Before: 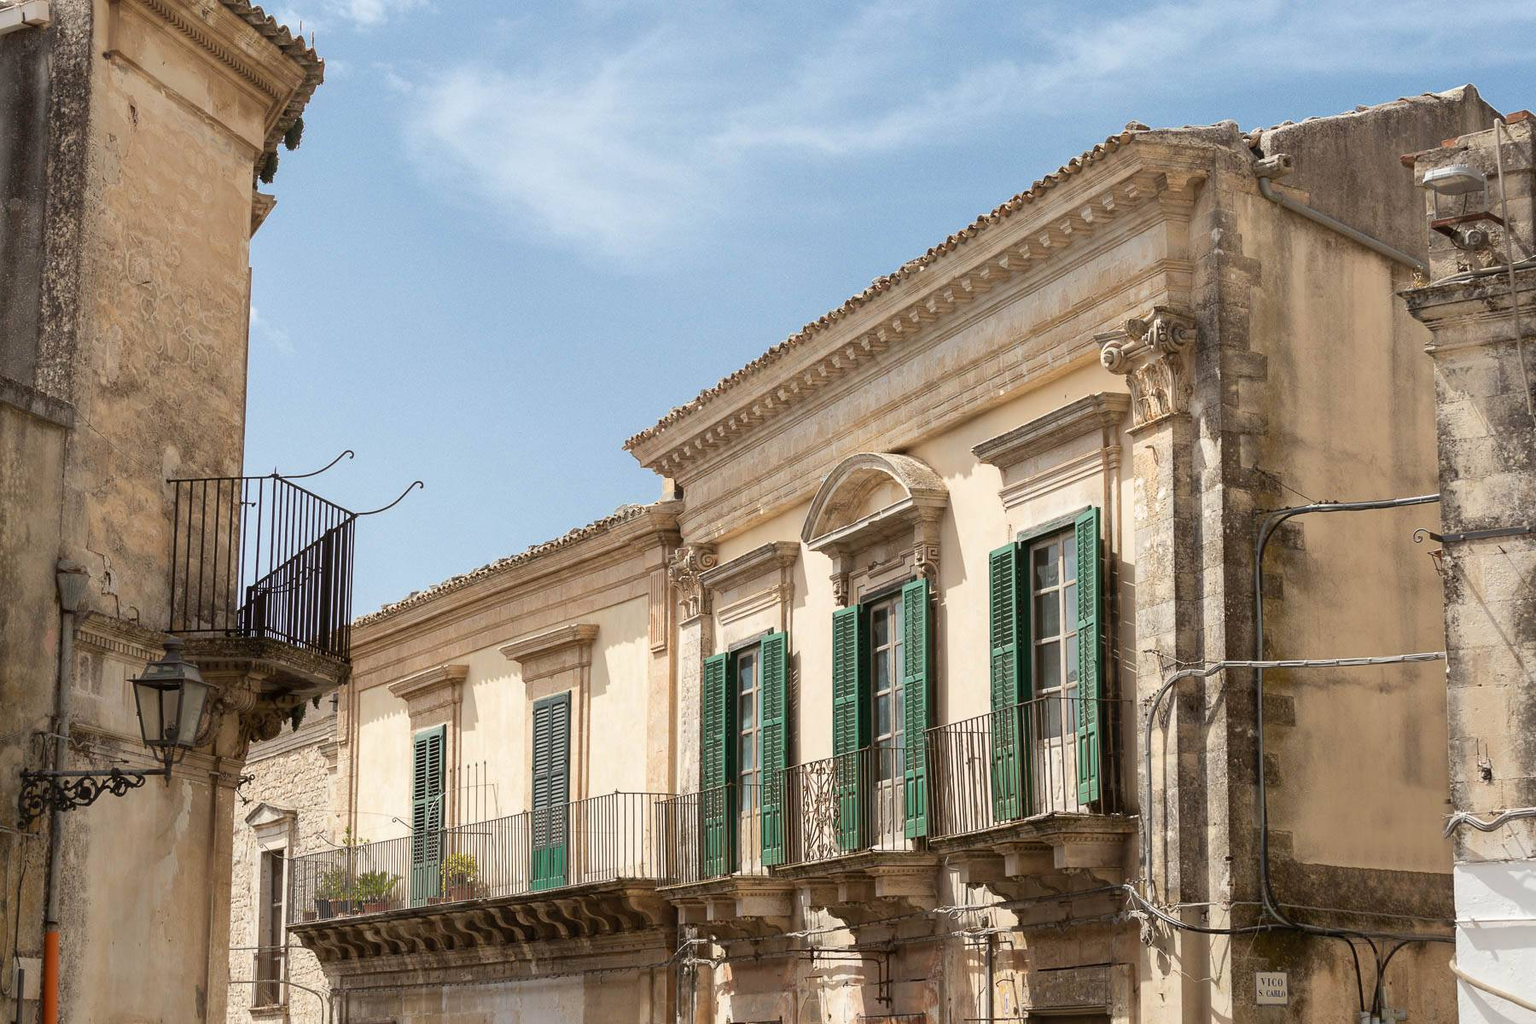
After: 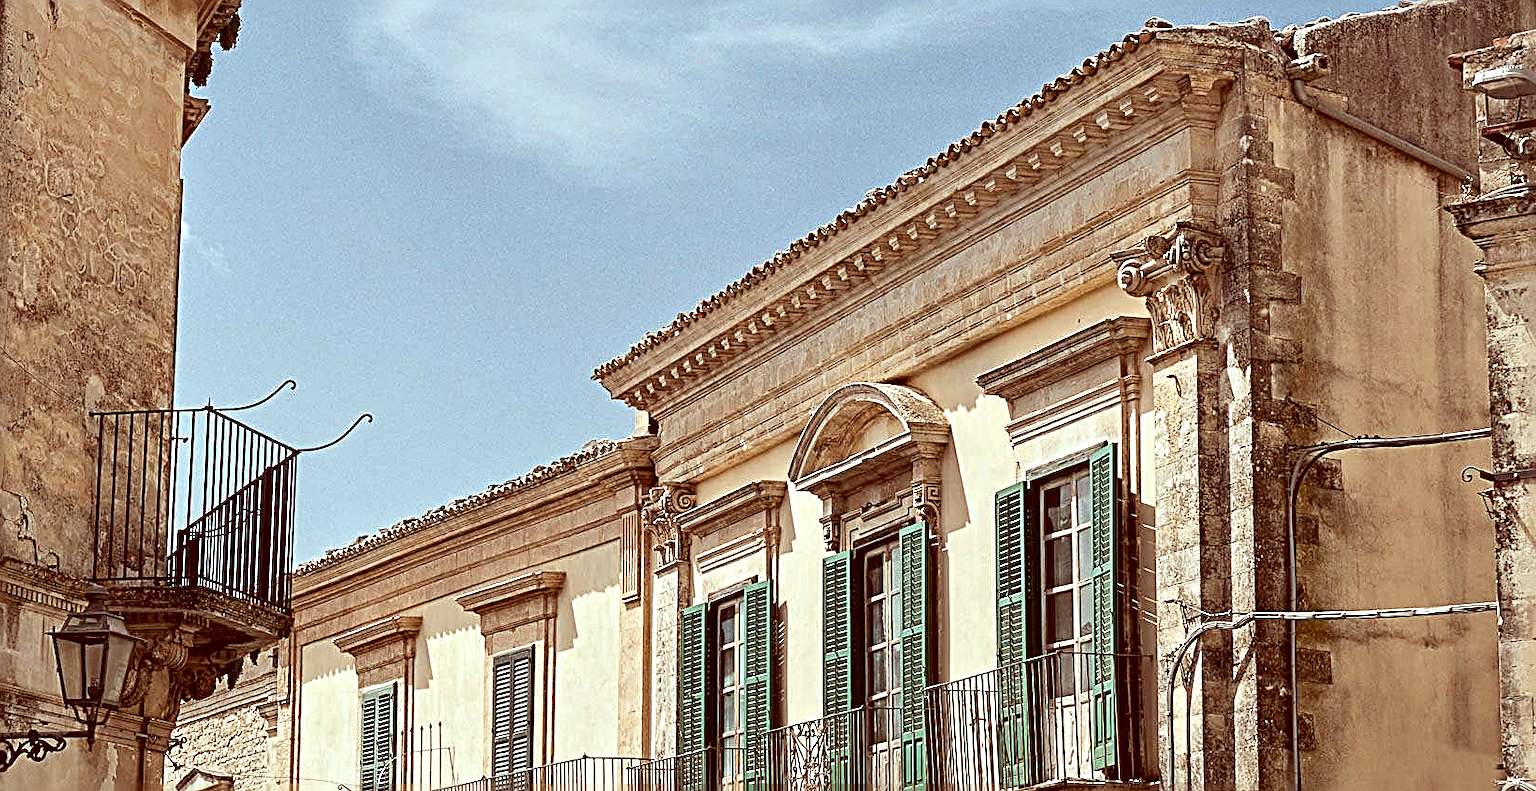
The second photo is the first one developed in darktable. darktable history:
crop: left 5.596%, top 10.314%, right 3.534%, bottom 19.395%
color correction: highlights a* -7.23, highlights b* -0.161, shadows a* 20.08, shadows b* 11.73
contrast equalizer: octaves 7, y [[0.506, 0.531, 0.562, 0.606, 0.638, 0.669], [0.5 ×6], [0.5 ×6], [0 ×6], [0 ×6]]
sharpen: radius 3.025, amount 0.757
